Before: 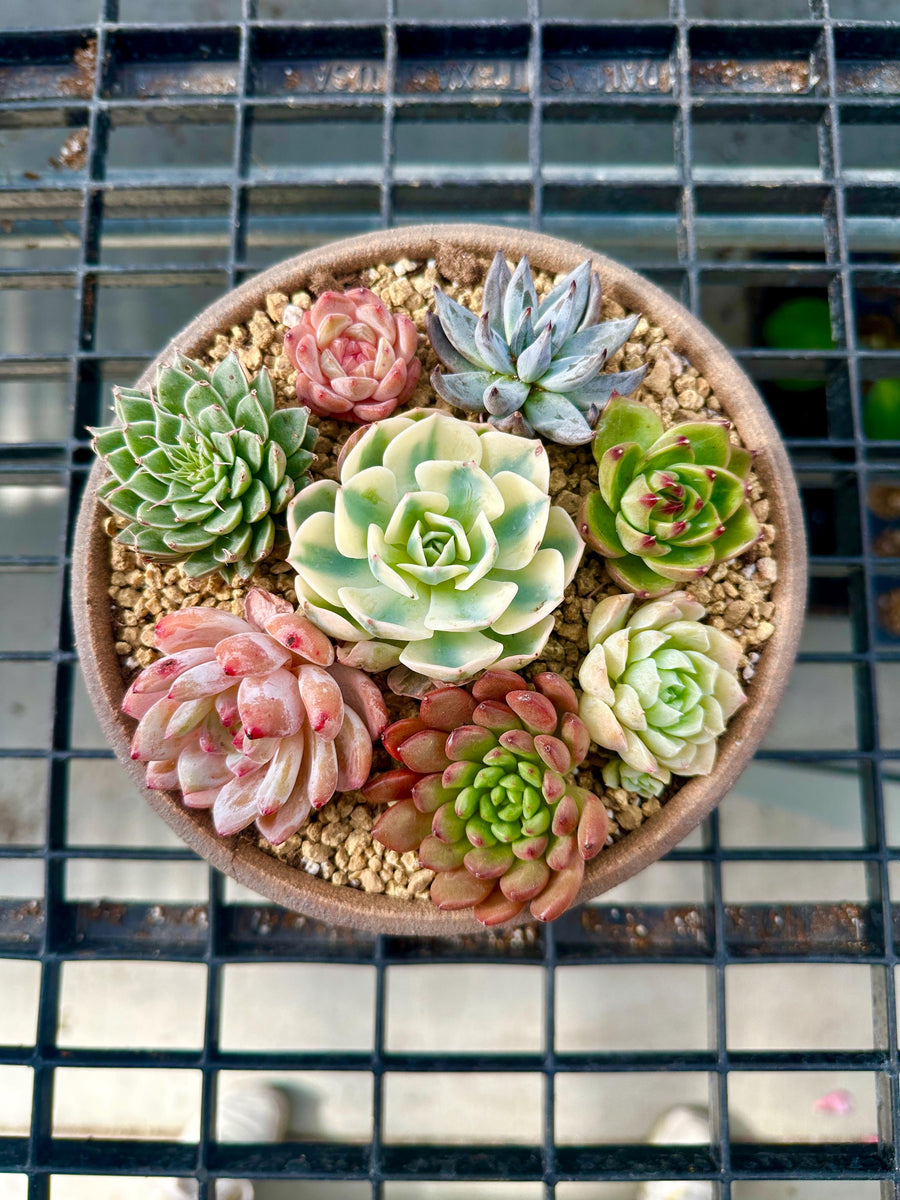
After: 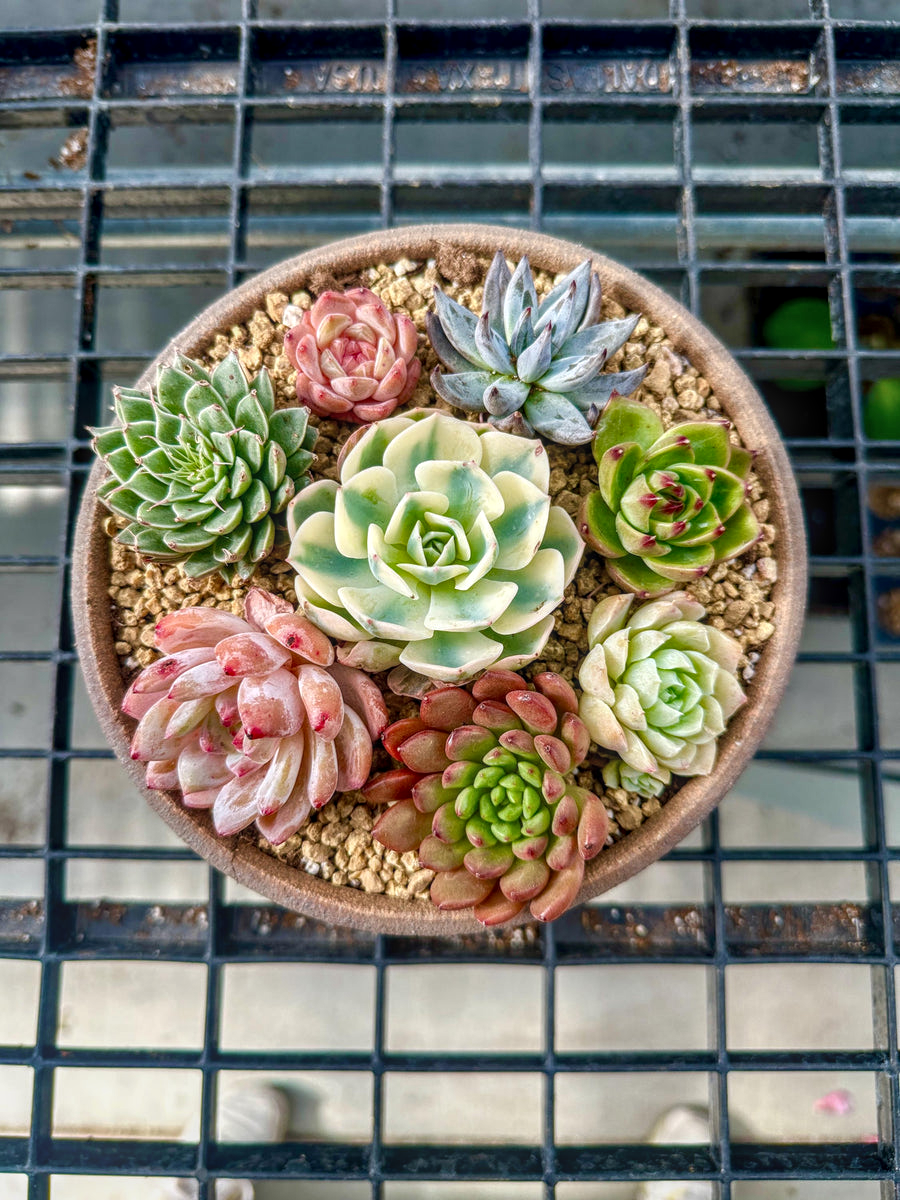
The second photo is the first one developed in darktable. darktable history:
local contrast: highlights 3%, shadows 4%, detail 134%
